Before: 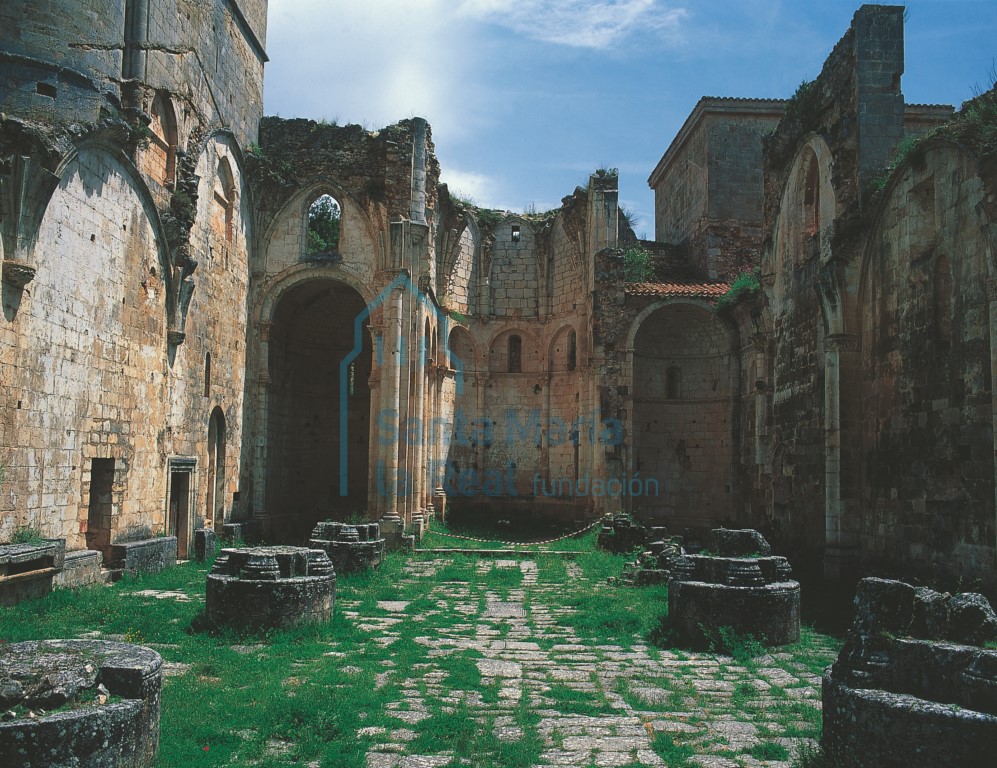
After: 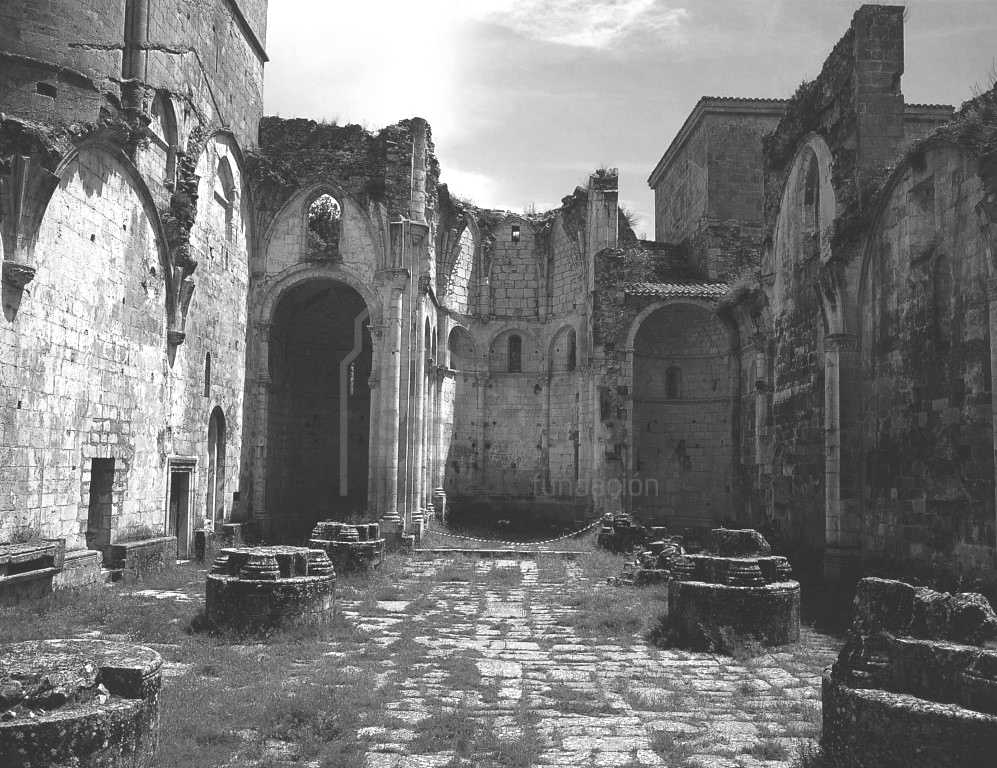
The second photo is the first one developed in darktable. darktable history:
velvia: on, module defaults
exposure: black level correction 0.001, exposure 0.675 EV, compensate highlight preservation false
monochrome: on, module defaults
